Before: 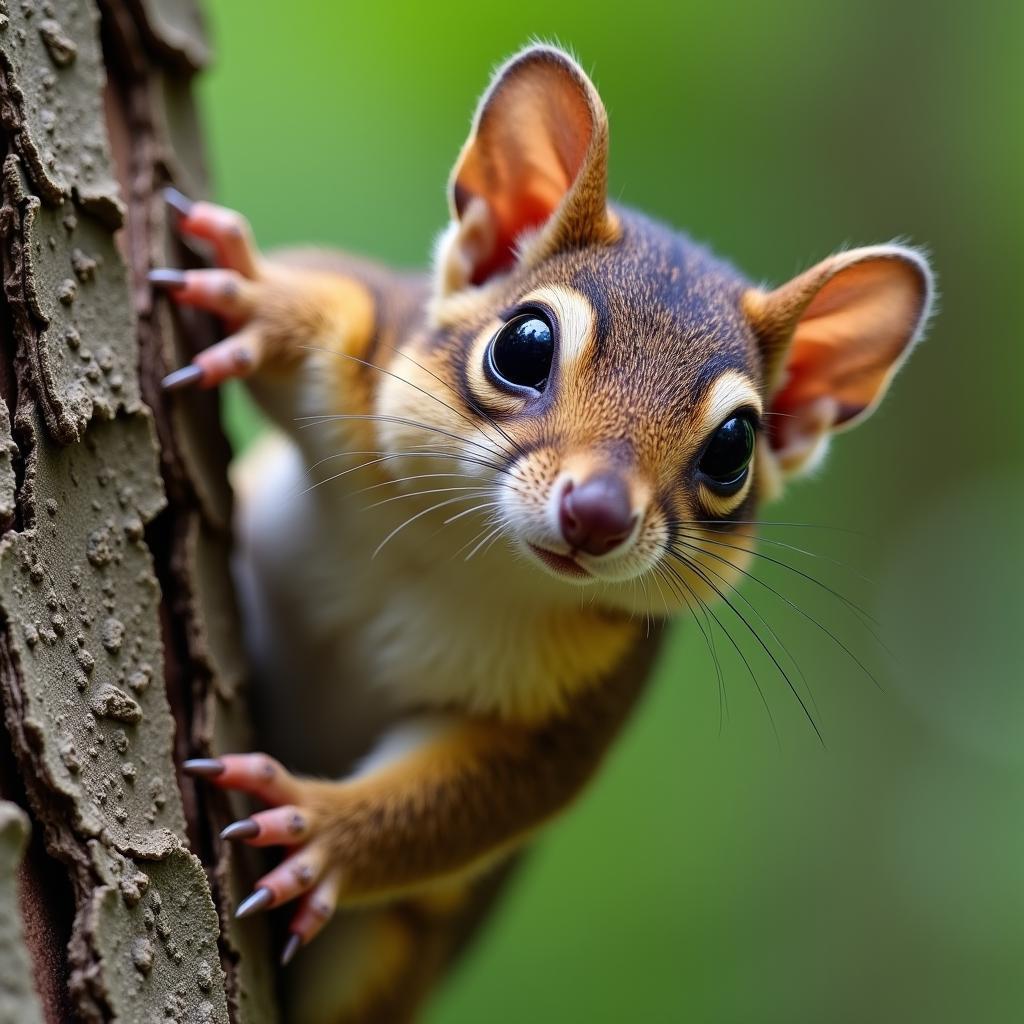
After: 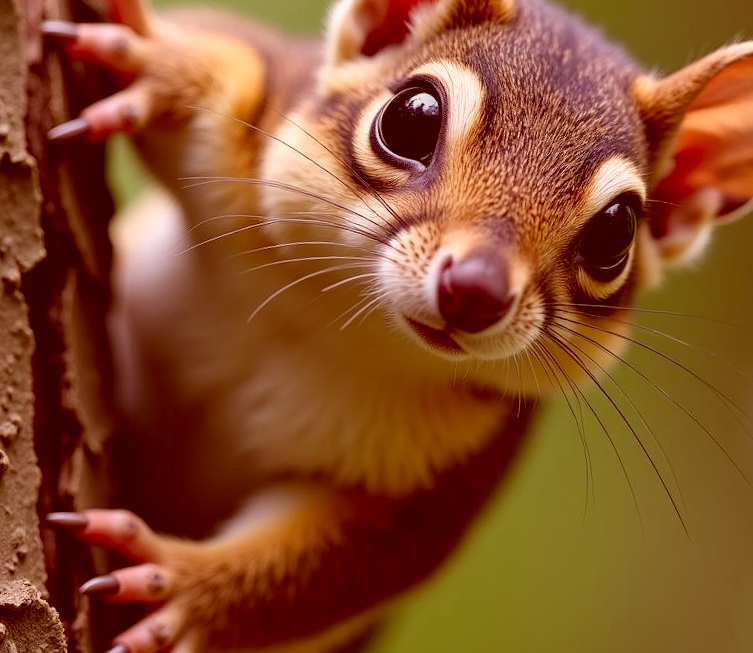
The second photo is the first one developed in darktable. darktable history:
color correction: highlights a* 9.03, highlights b* 8.71, shadows a* 40, shadows b* 40, saturation 0.8
crop and rotate: angle -3.37°, left 9.79%, top 20.73%, right 12.42%, bottom 11.82%
